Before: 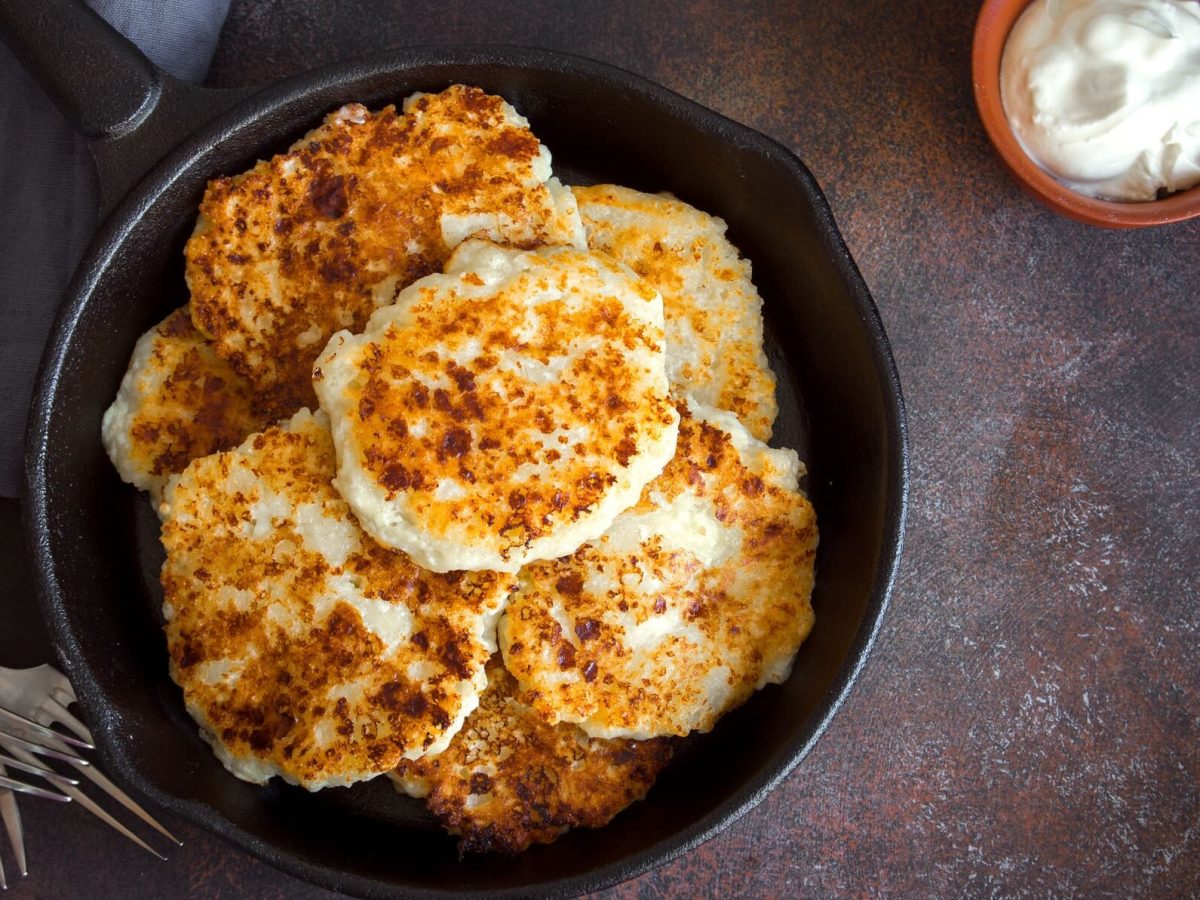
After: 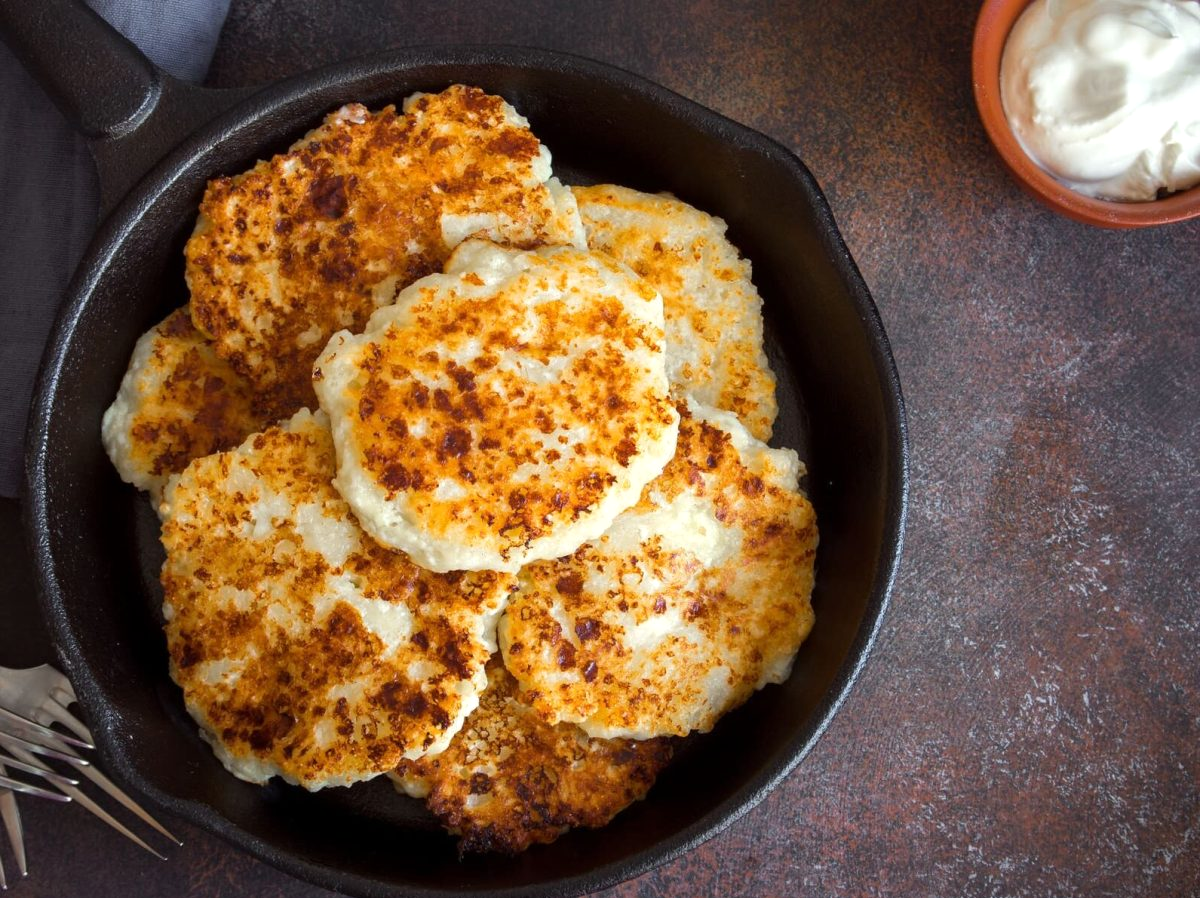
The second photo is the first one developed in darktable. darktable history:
levels: levels [0, 0.492, 0.984]
crop: top 0.05%, bottom 0.098%
